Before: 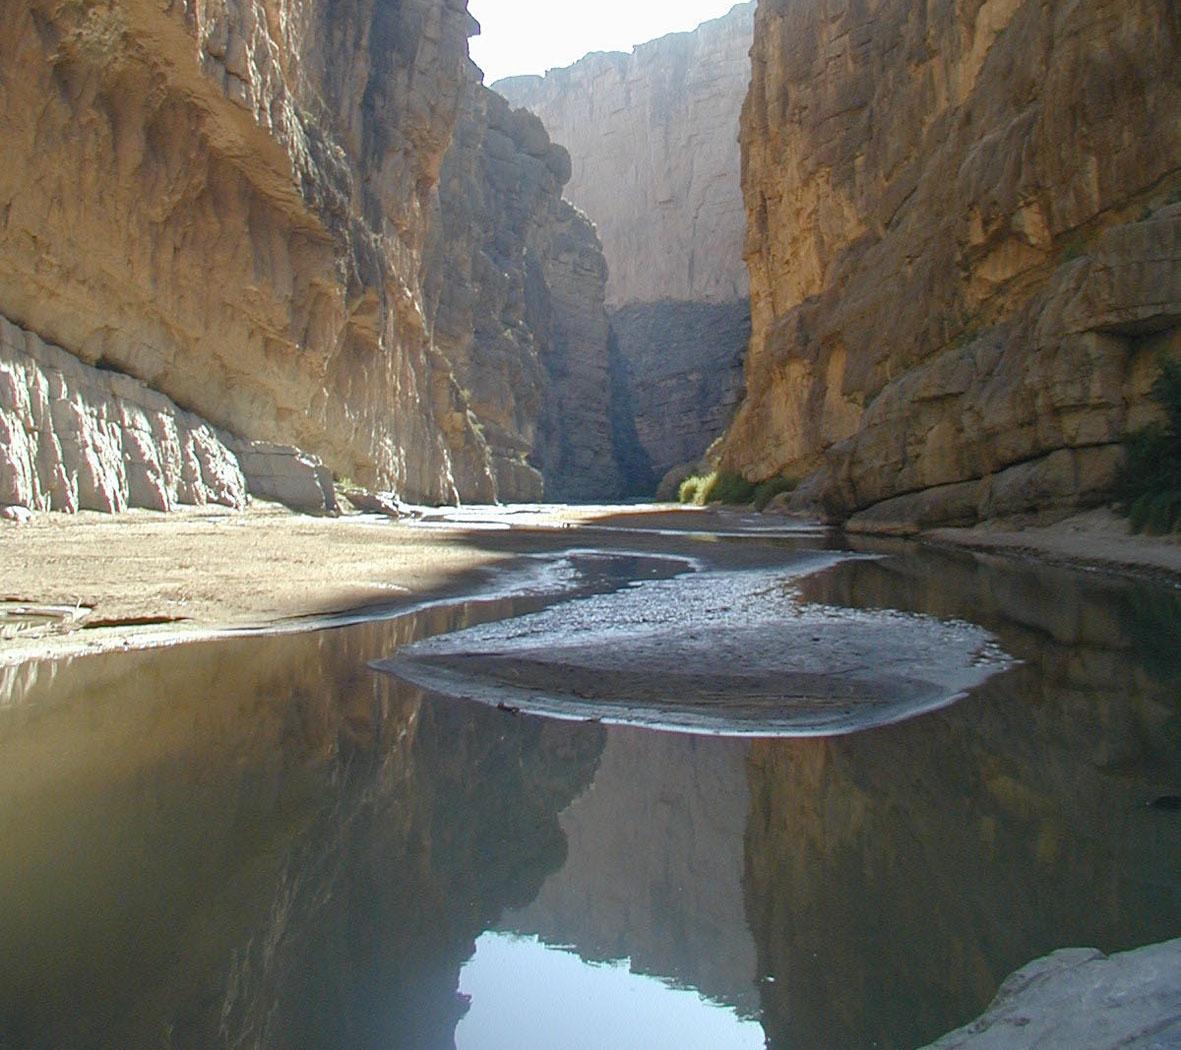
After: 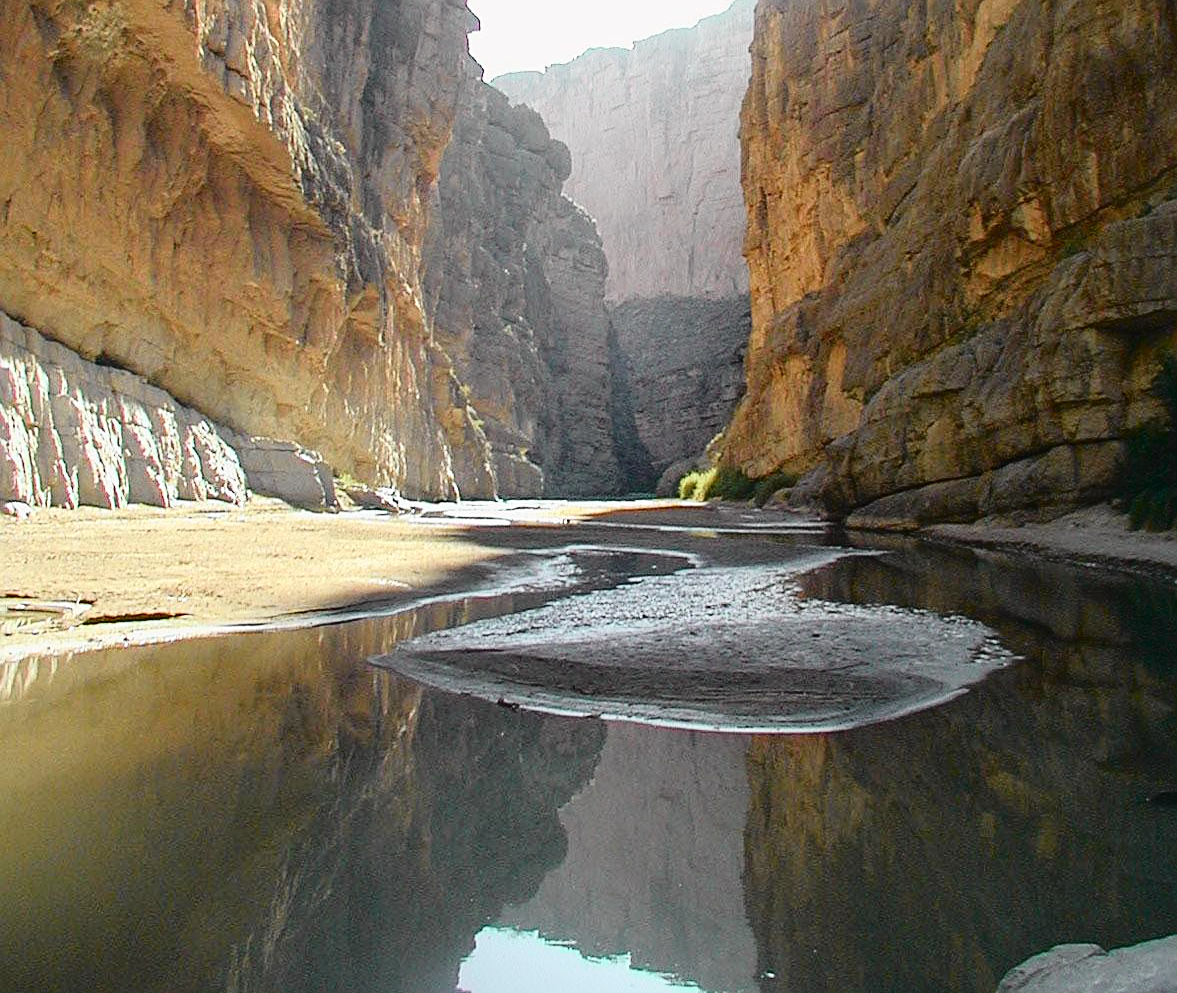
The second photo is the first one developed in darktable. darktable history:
crop: top 0.387%, right 0.262%, bottom 5.027%
sharpen: on, module defaults
tone curve: curves: ch0 [(0, 0.014) (0.17, 0.099) (0.392, 0.438) (0.725, 0.828) (0.872, 0.918) (1, 0.981)]; ch1 [(0, 0) (0.402, 0.36) (0.489, 0.491) (0.5, 0.503) (0.515, 0.52) (0.545, 0.574) (0.615, 0.662) (0.701, 0.725) (1, 1)]; ch2 [(0, 0) (0.42, 0.458) (0.485, 0.499) (0.503, 0.503) (0.531, 0.542) (0.561, 0.594) (0.644, 0.694) (0.717, 0.753) (1, 0.991)], color space Lab, independent channels, preserve colors none
